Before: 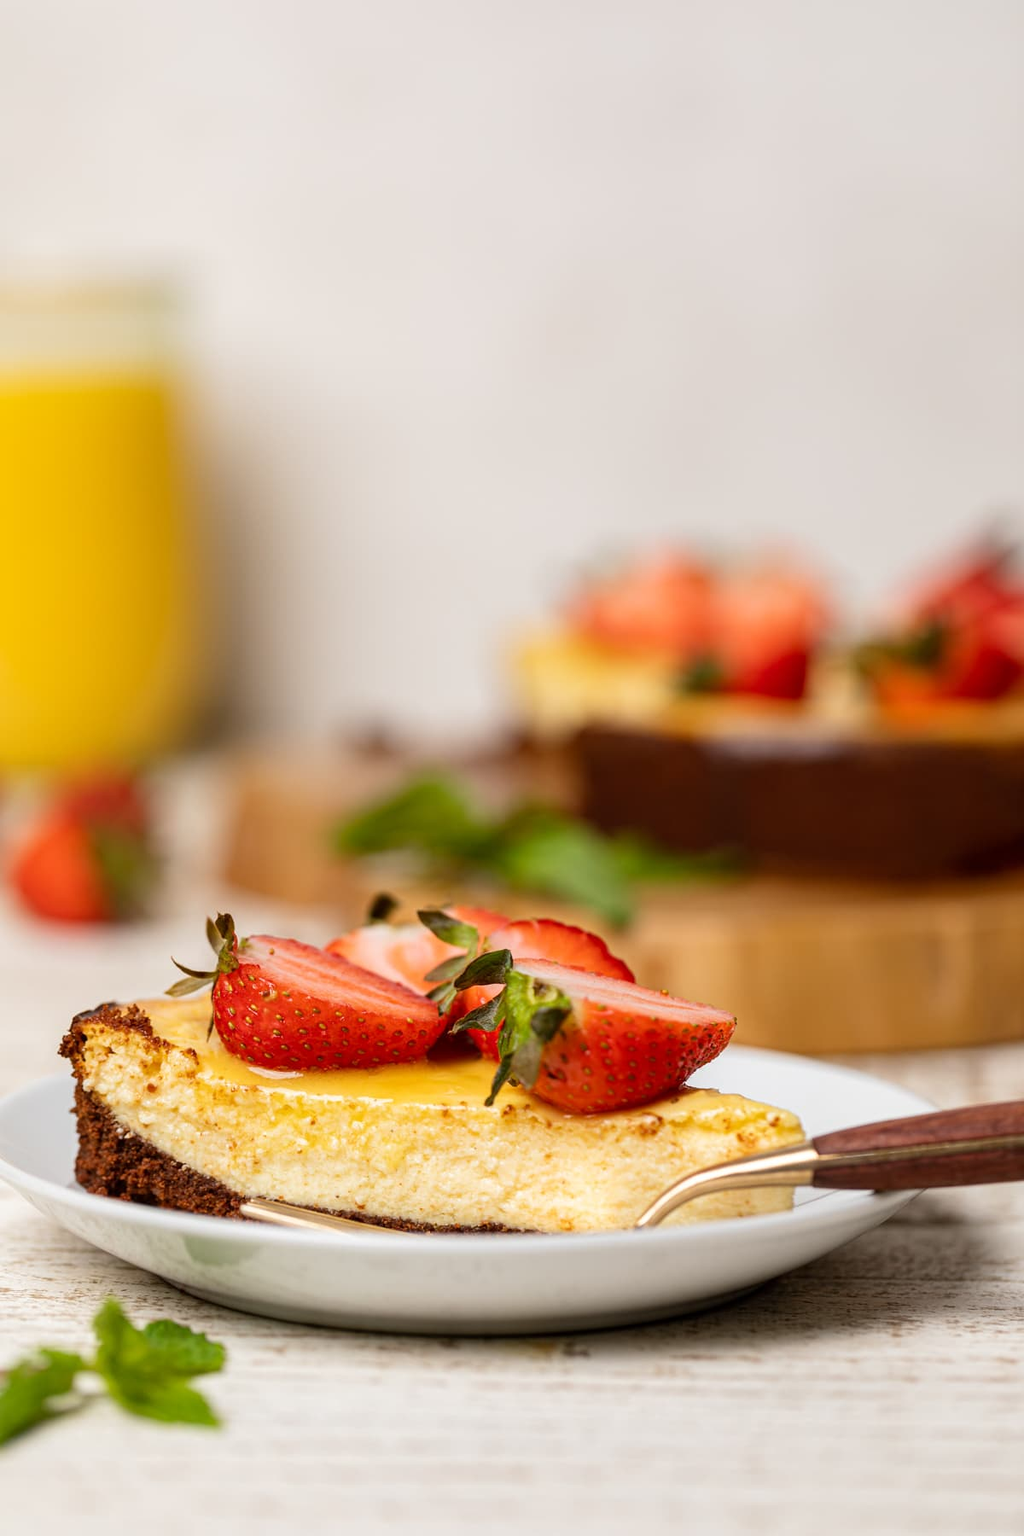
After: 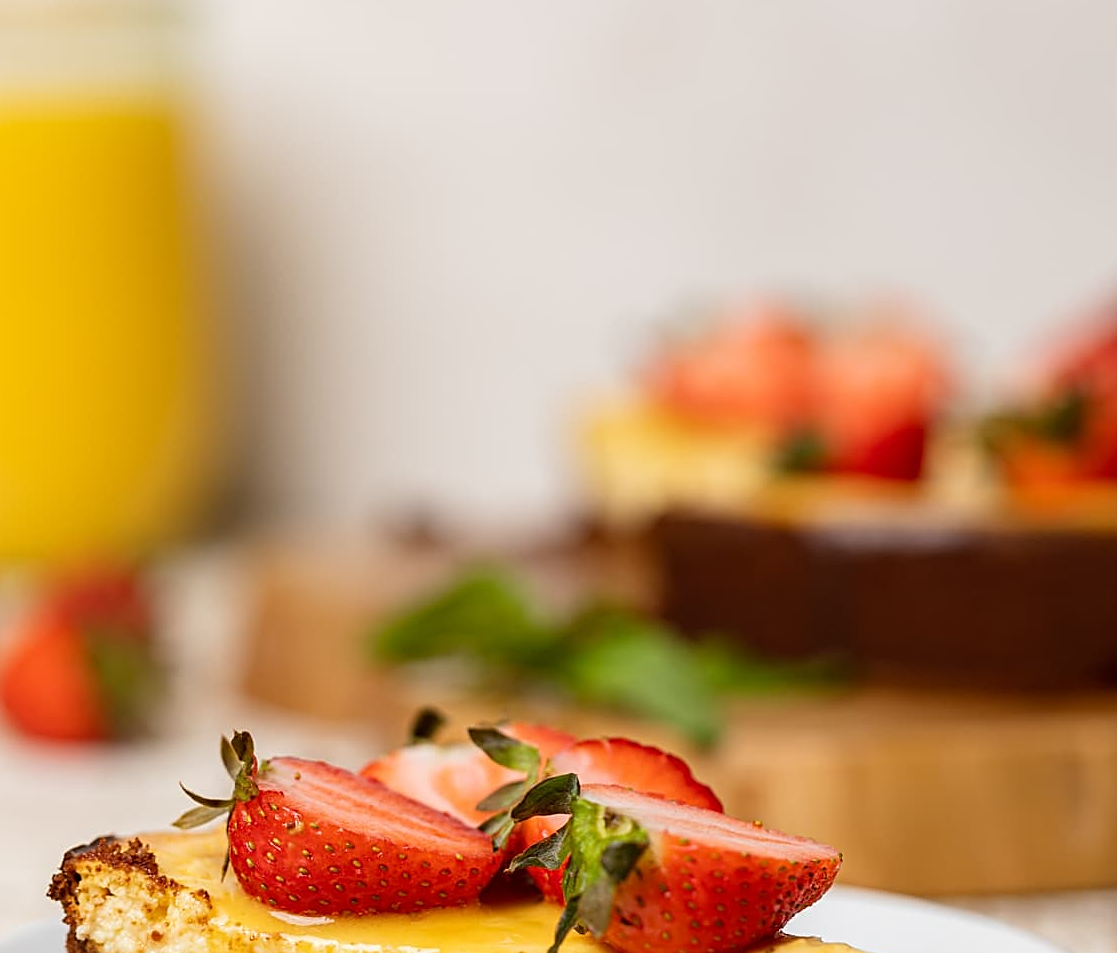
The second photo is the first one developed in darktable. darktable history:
crop: left 1.825%, top 18.875%, right 5.024%, bottom 28.135%
exposure: compensate highlight preservation false
sharpen: amount 0.499
